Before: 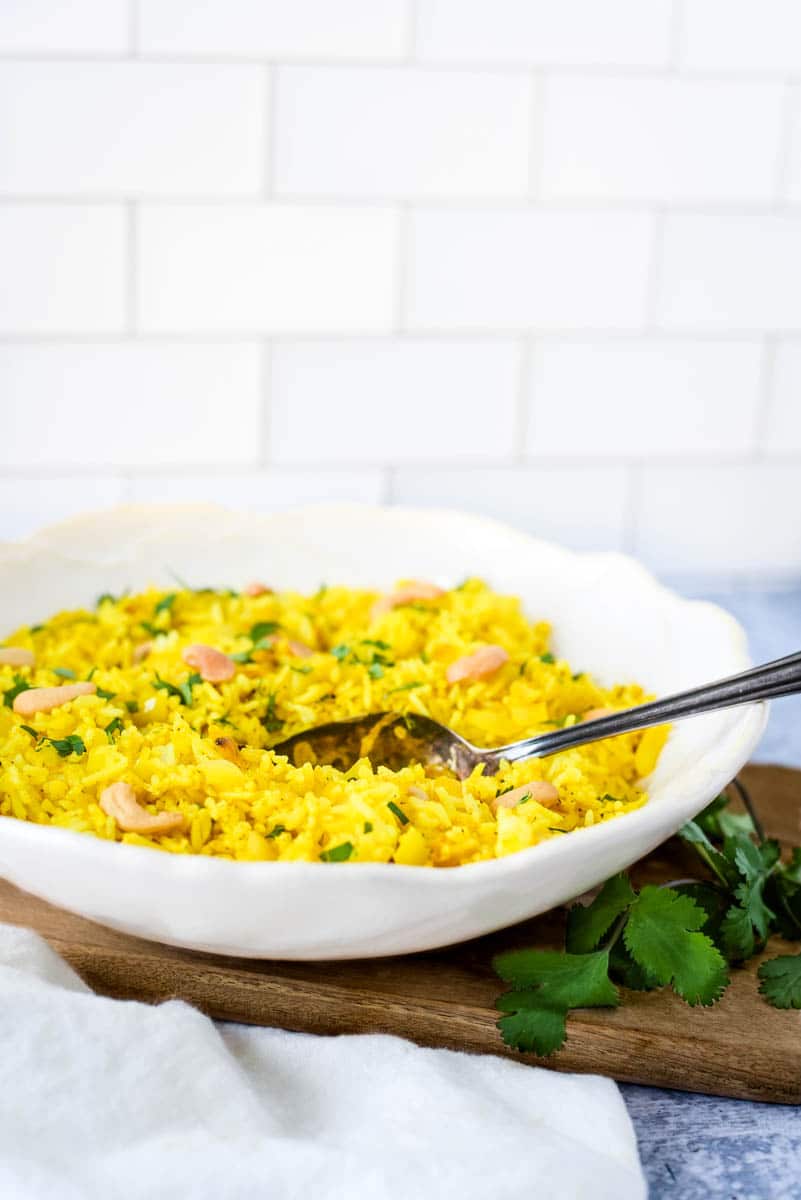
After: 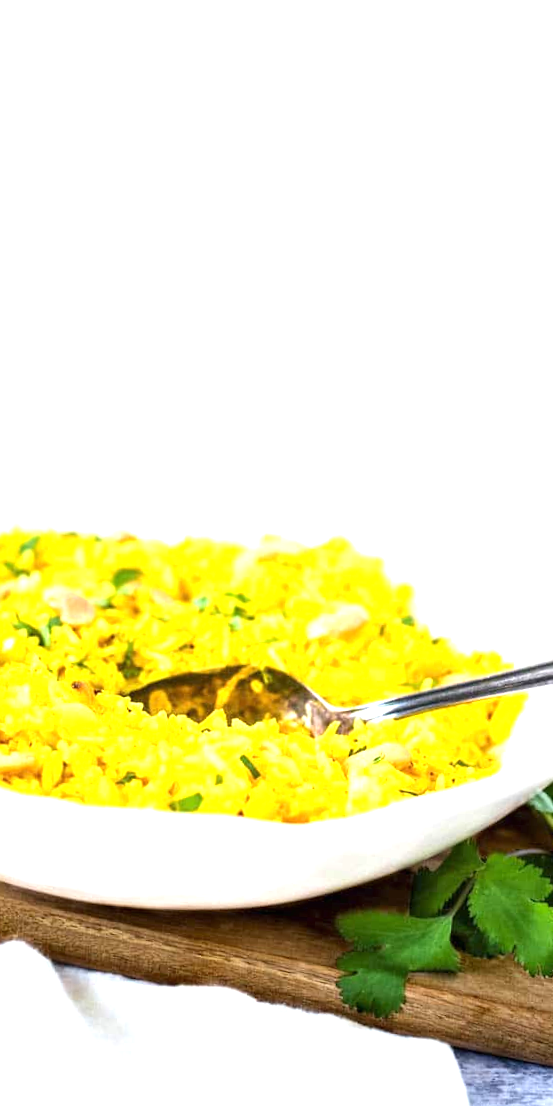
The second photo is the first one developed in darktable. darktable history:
crop and rotate: angle -3.27°, left 14.277%, top 0.028%, right 10.766%, bottom 0.028%
exposure: black level correction 0, exposure 1 EV, compensate highlight preservation false
